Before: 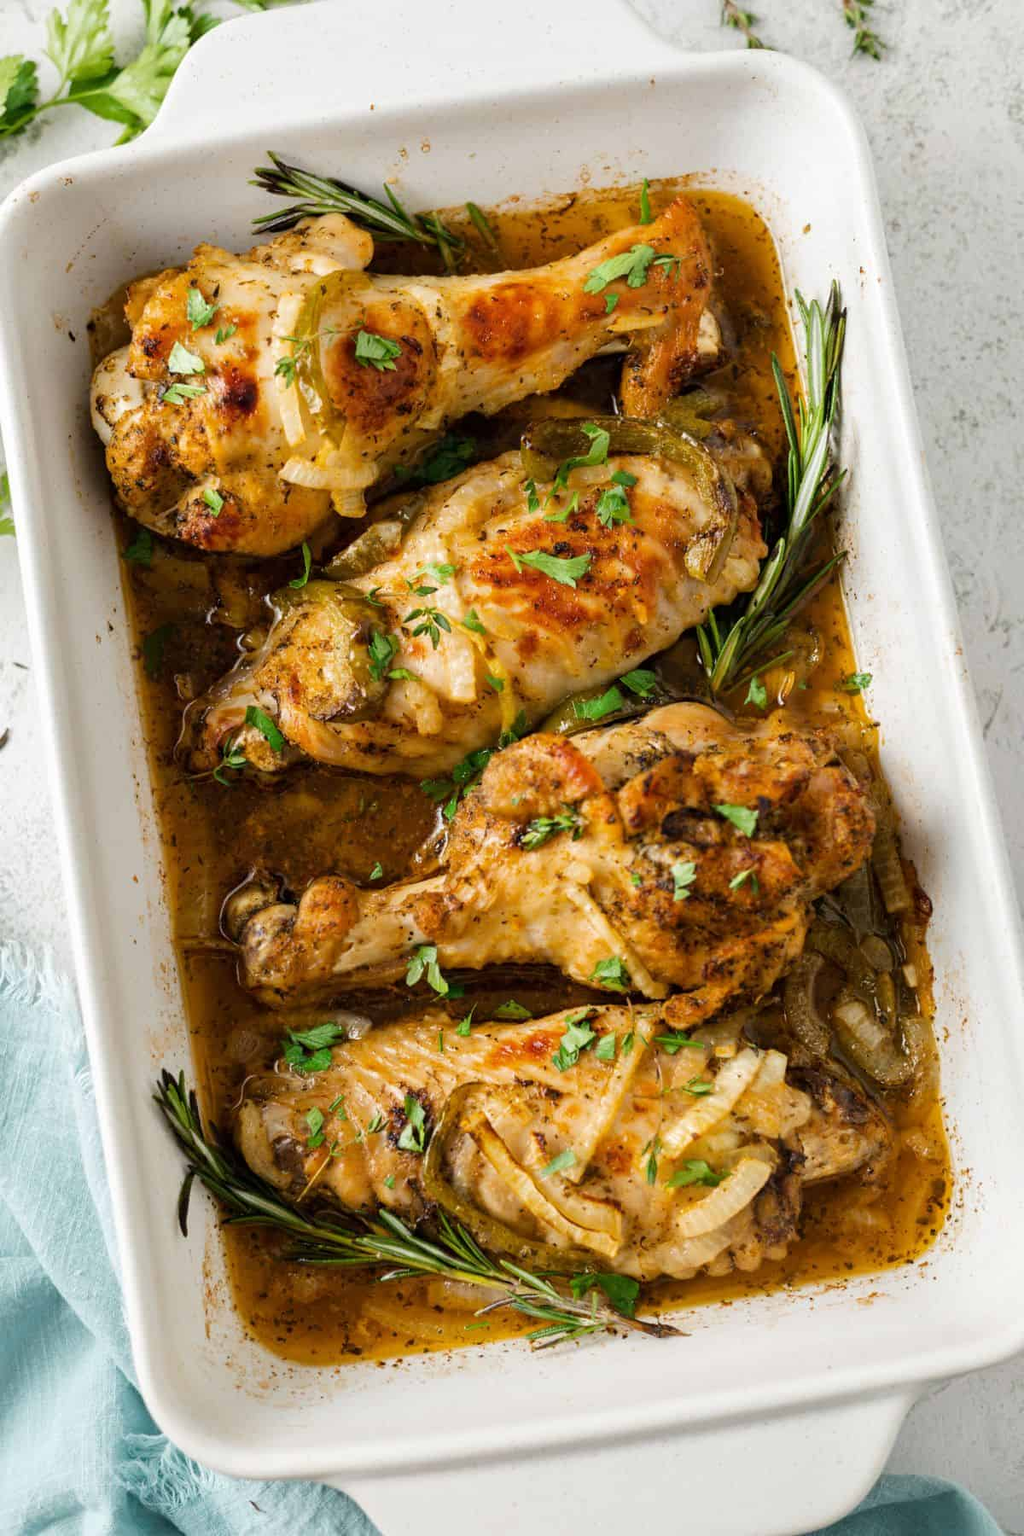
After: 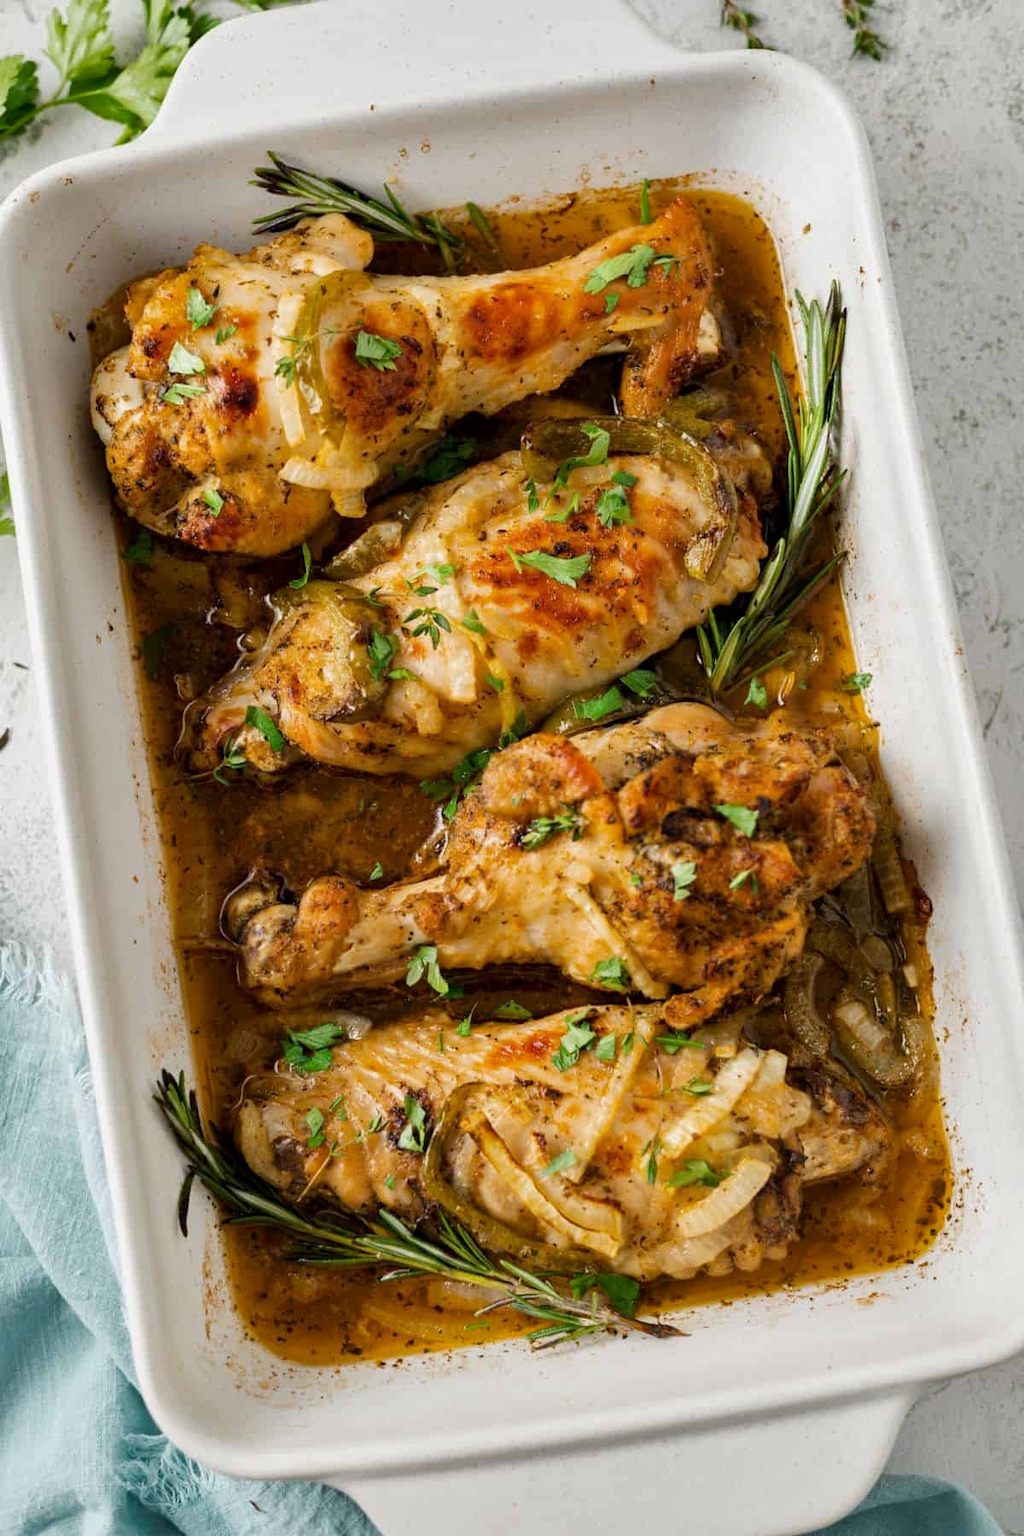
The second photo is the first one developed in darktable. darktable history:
shadows and highlights: soften with gaussian
exposure: black level correction 0.002, exposure -0.1 EV, compensate highlight preservation false
